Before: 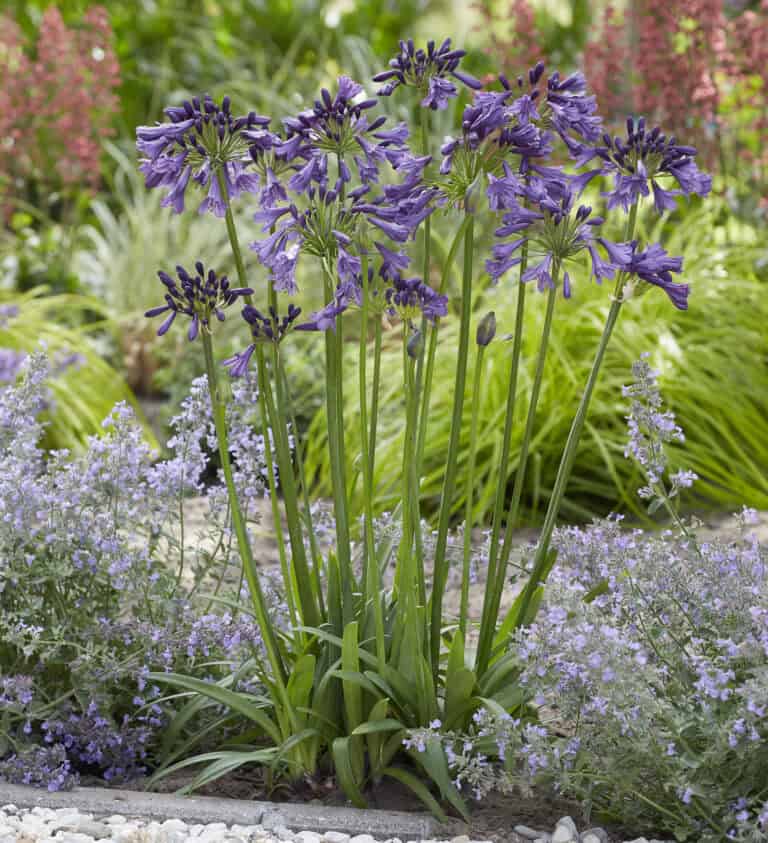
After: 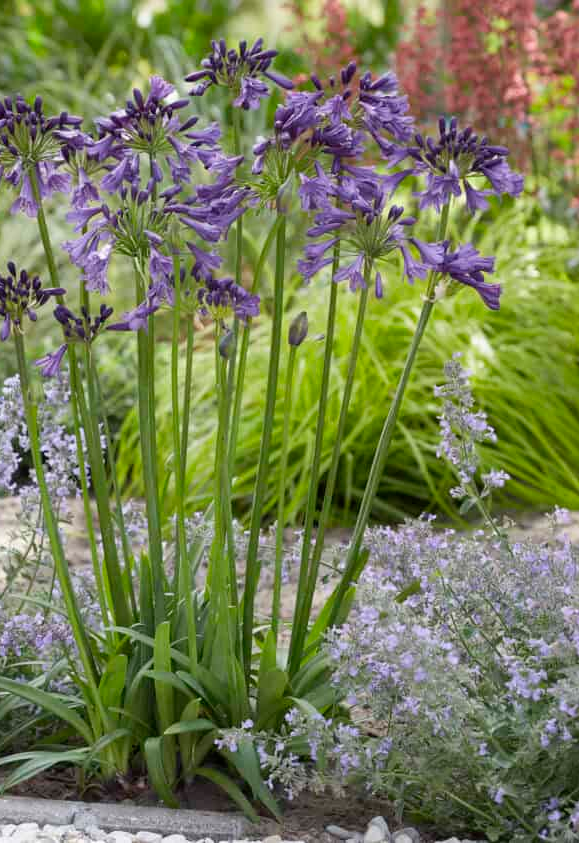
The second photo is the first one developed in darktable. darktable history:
crop and rotate: left 24.556%
